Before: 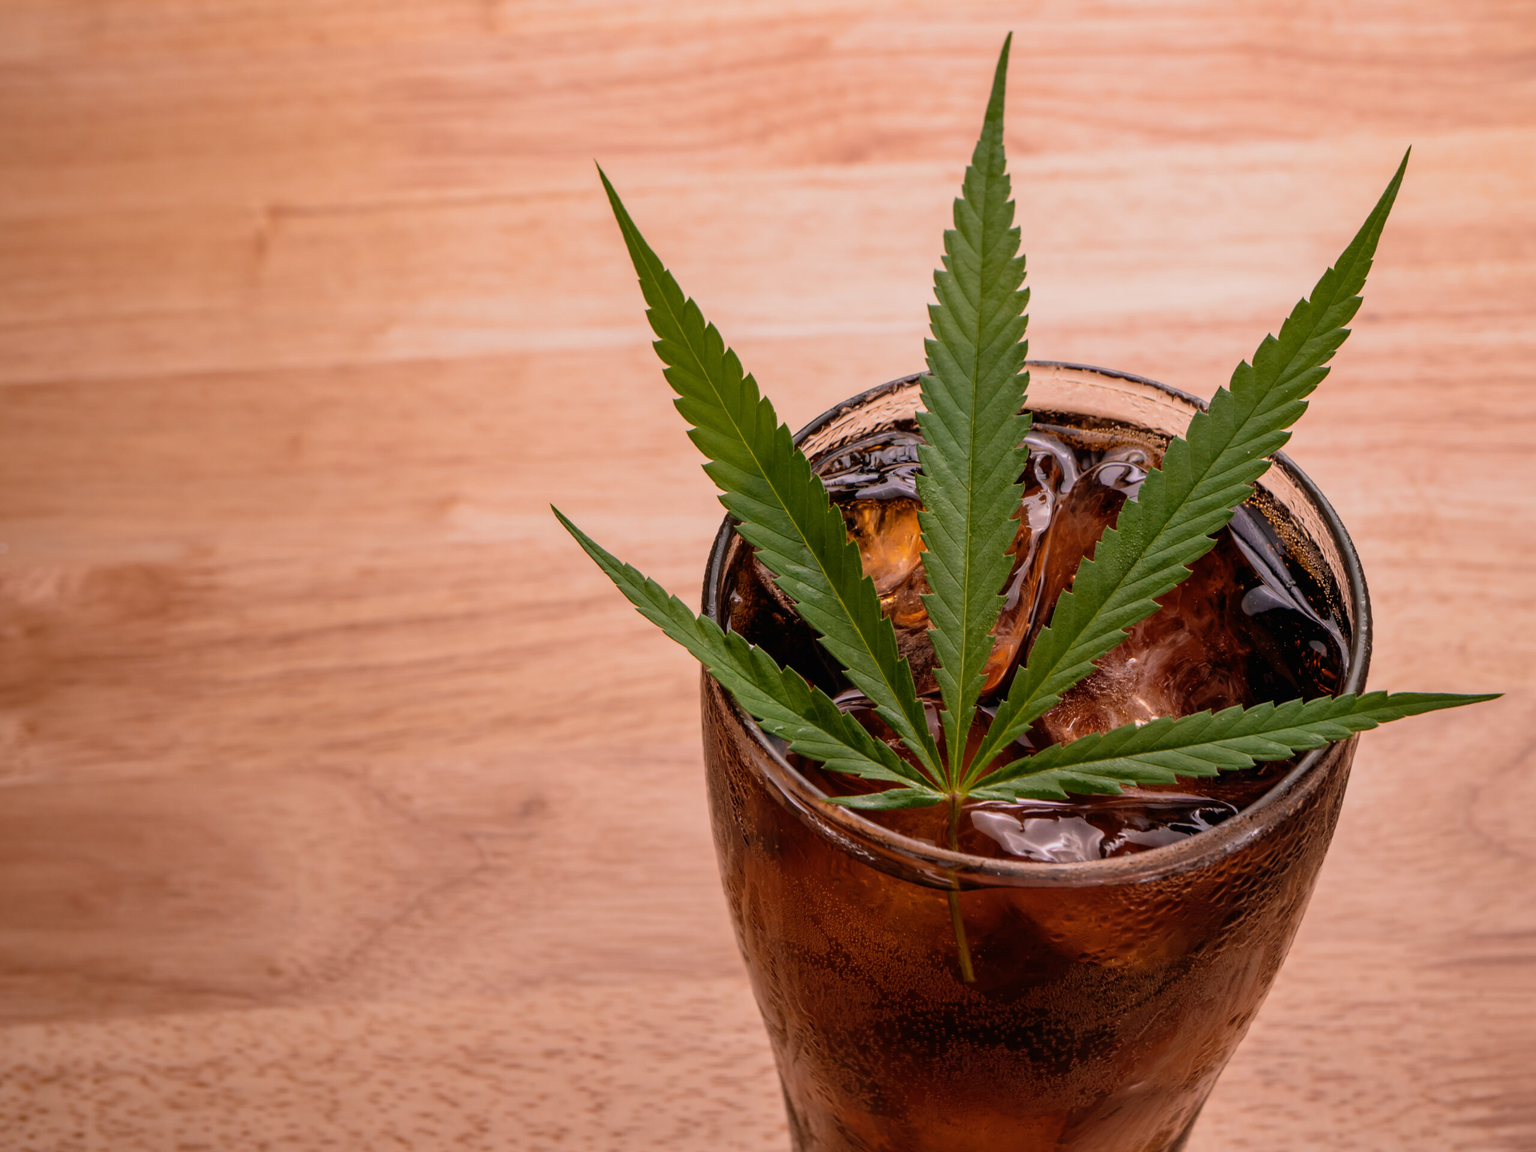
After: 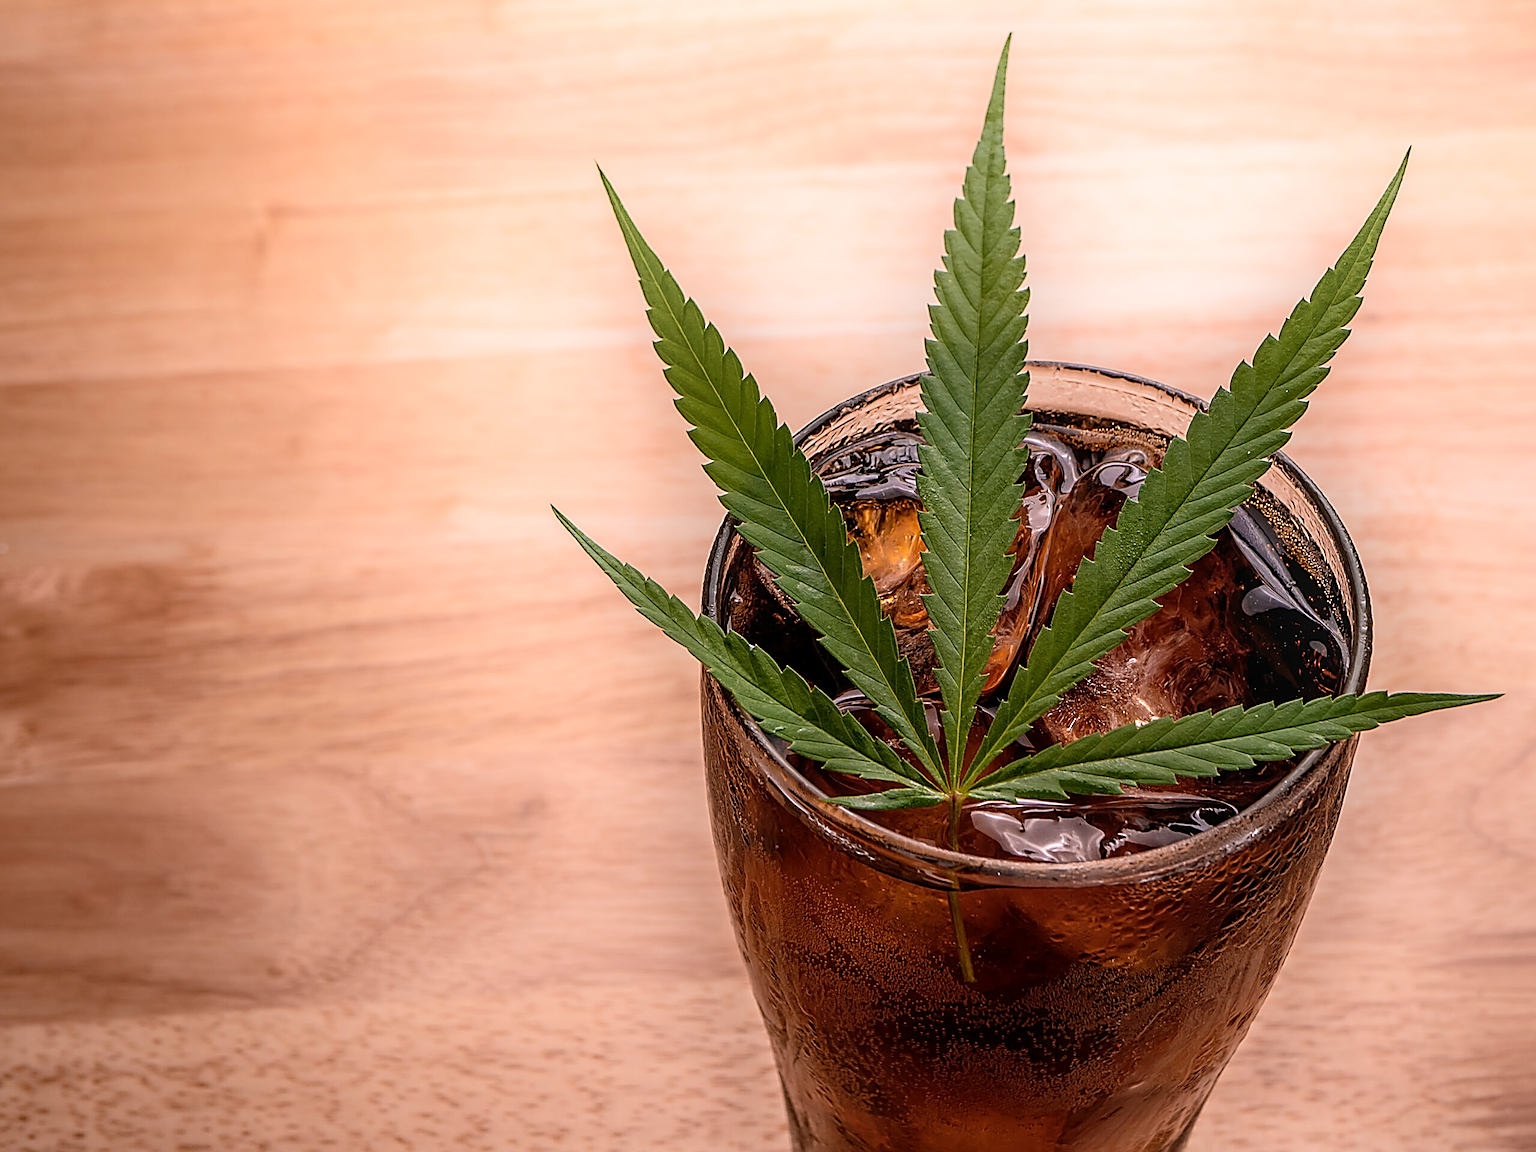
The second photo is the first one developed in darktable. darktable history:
sharpen: amount 2
shadows and highlights: shadows -21.3, highlights 100, soften with gaussian
local contrast: on, module defaults
white balance: emerald 1
